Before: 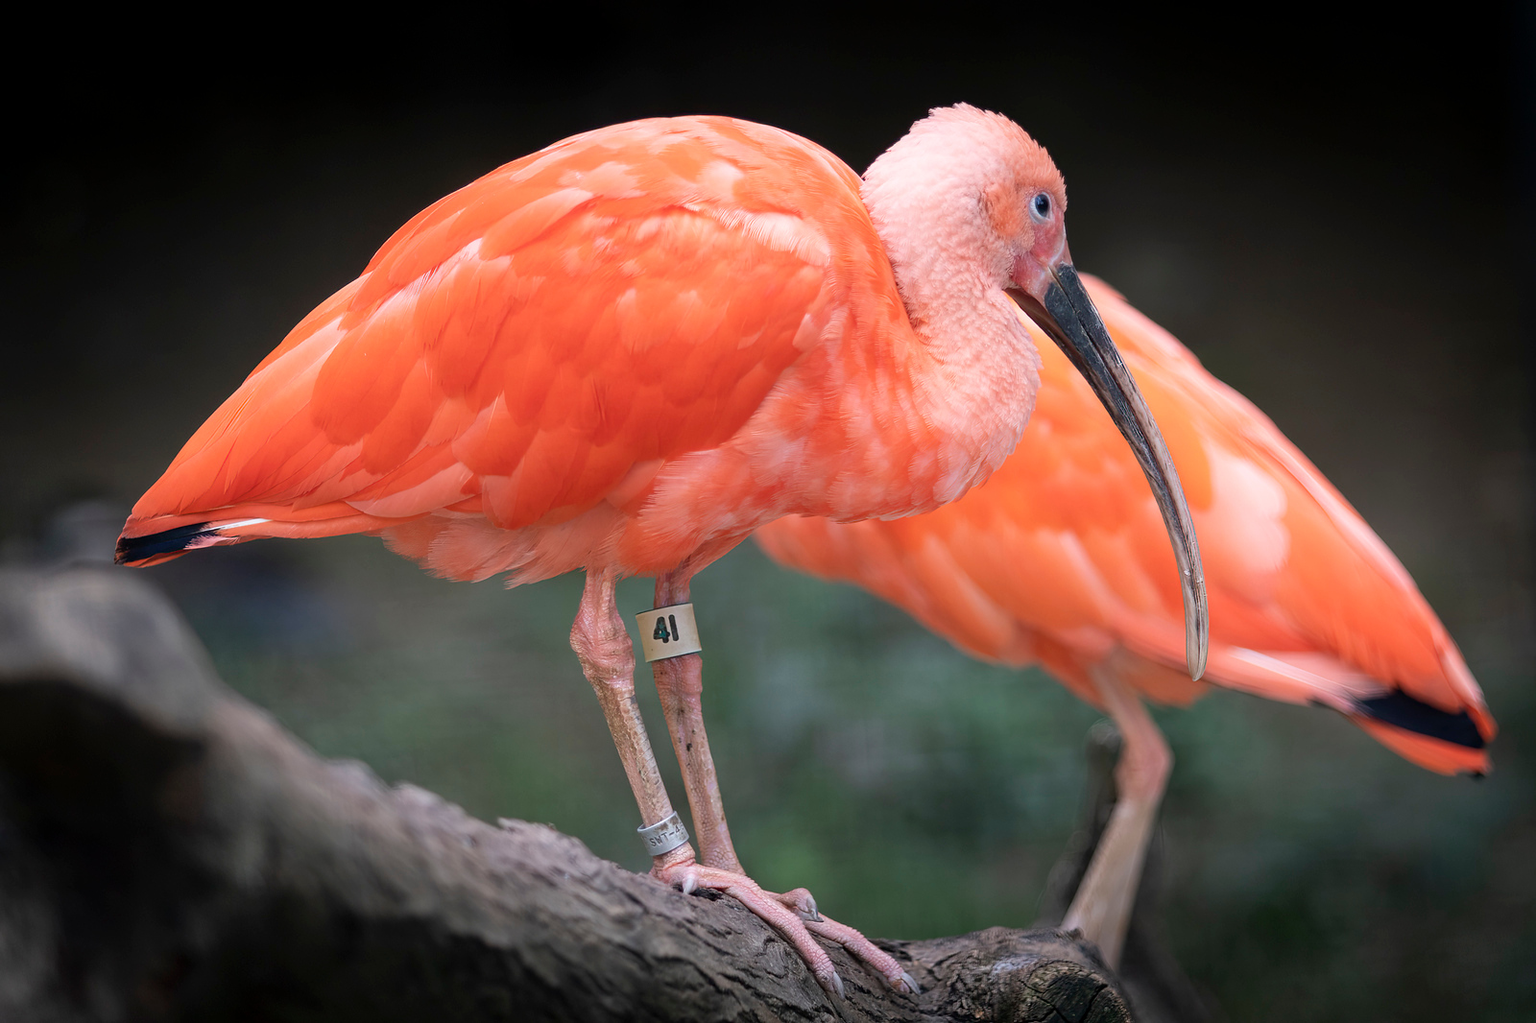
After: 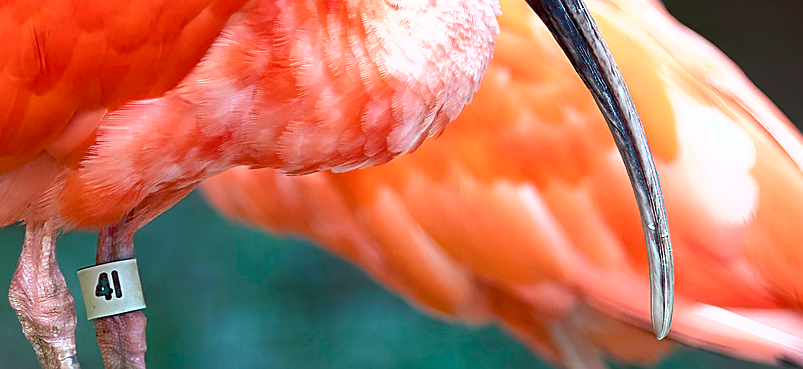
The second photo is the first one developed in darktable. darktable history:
color balance rgb: shadows lift › luminance -7.7%, shadows lift › chroma 2.13%, shadows lift › hue 200.79°, power › luminance -7.77%, power › chroma 2.27%, power › hue 220.69°, highlights gain › luminance 15.15%, highlights gain › chroma 4%, highlights gain › hue 209.35°, global offset › luminance -0.21%, global offset › chroma 0.27%, perceptual saturation grading › global saturation 24.42%, perceptual saturation grading › highlights -24.42%, perceptual saturation grading › mid-tones 24.42%, perceptual saturation grading › shadows 40%, perceptual brilliance grading › global brilliance -5%, perceptual brilliance grading › highlights 24.42%, perceptual brilliance grading › mid-tones 7%, perceptual brilliance grading › shadows -5%
shadows and highlights: low approximation 0.01, soften with gaussian
sharpen: amount 0.6
crop: left 36.607%, top 34.735%, right 13.146%, bottom 30.611%
